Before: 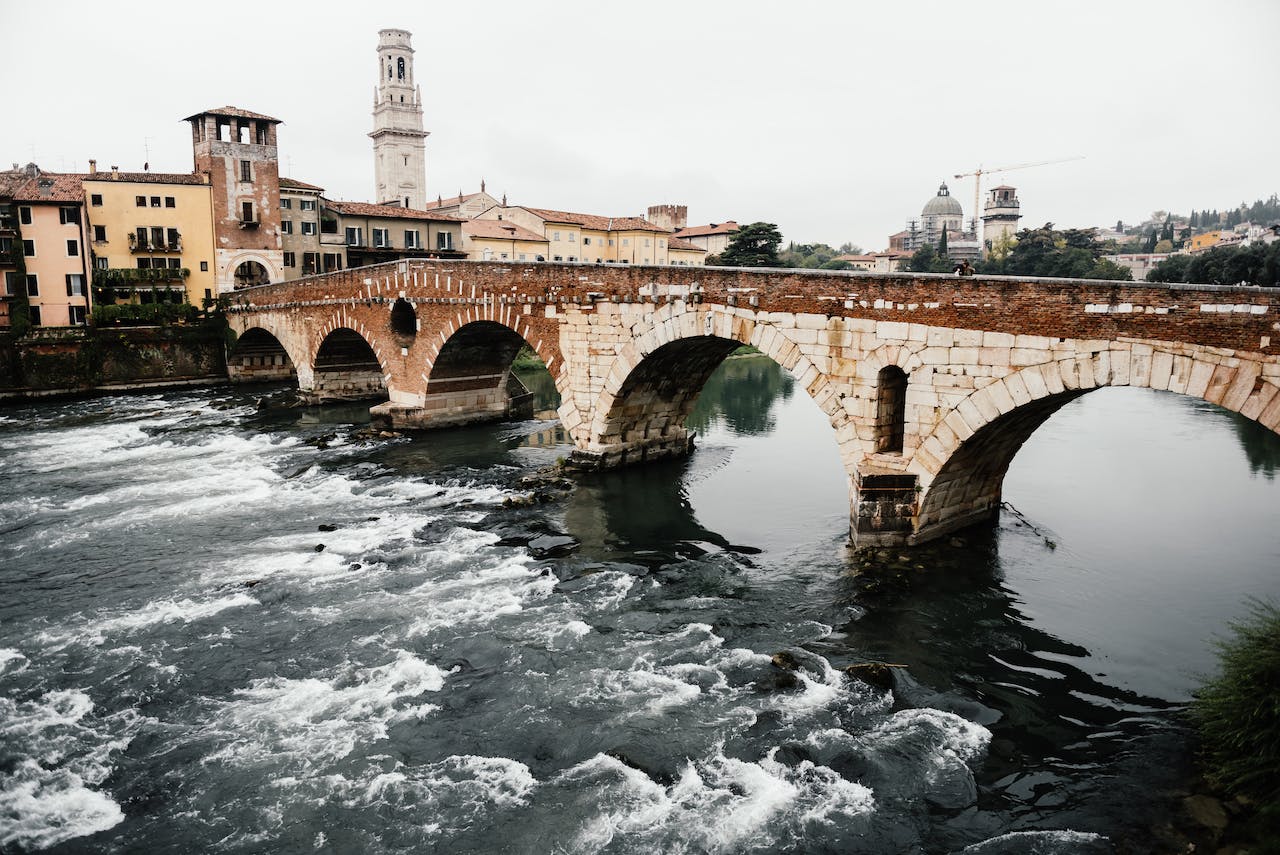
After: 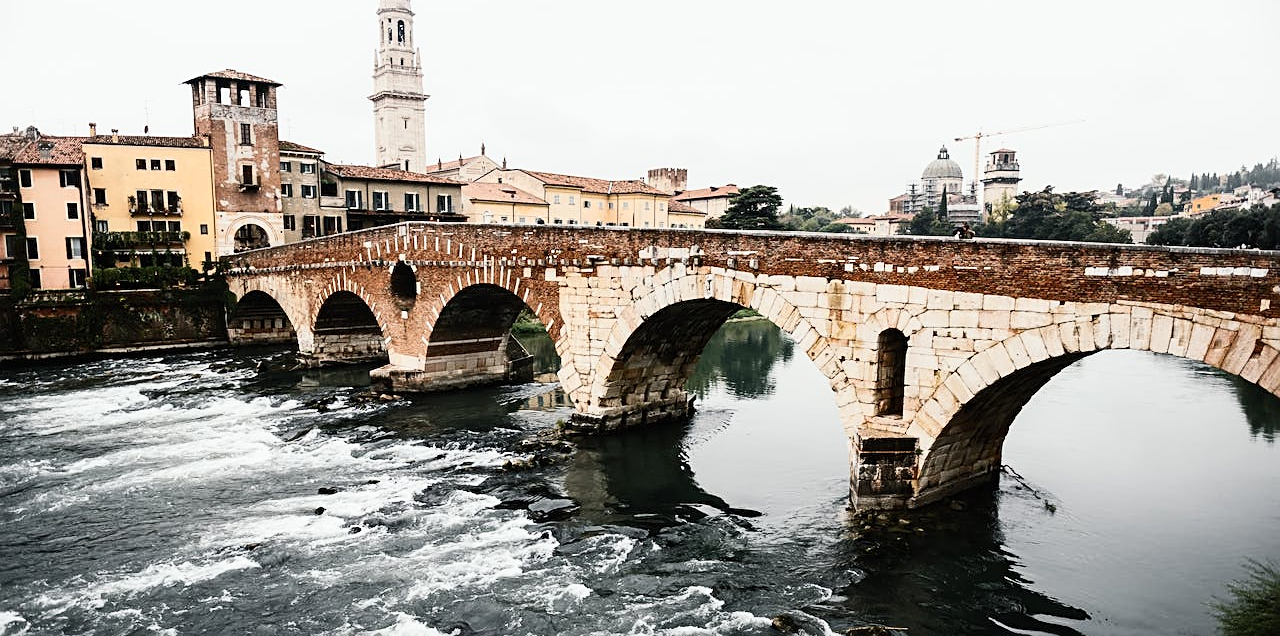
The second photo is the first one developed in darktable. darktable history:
sharpen: on, module defaults
crop: top 4.352%, bottom 21.236%
contrast brightness saturation: contrast 0.238, brightness 0.086
